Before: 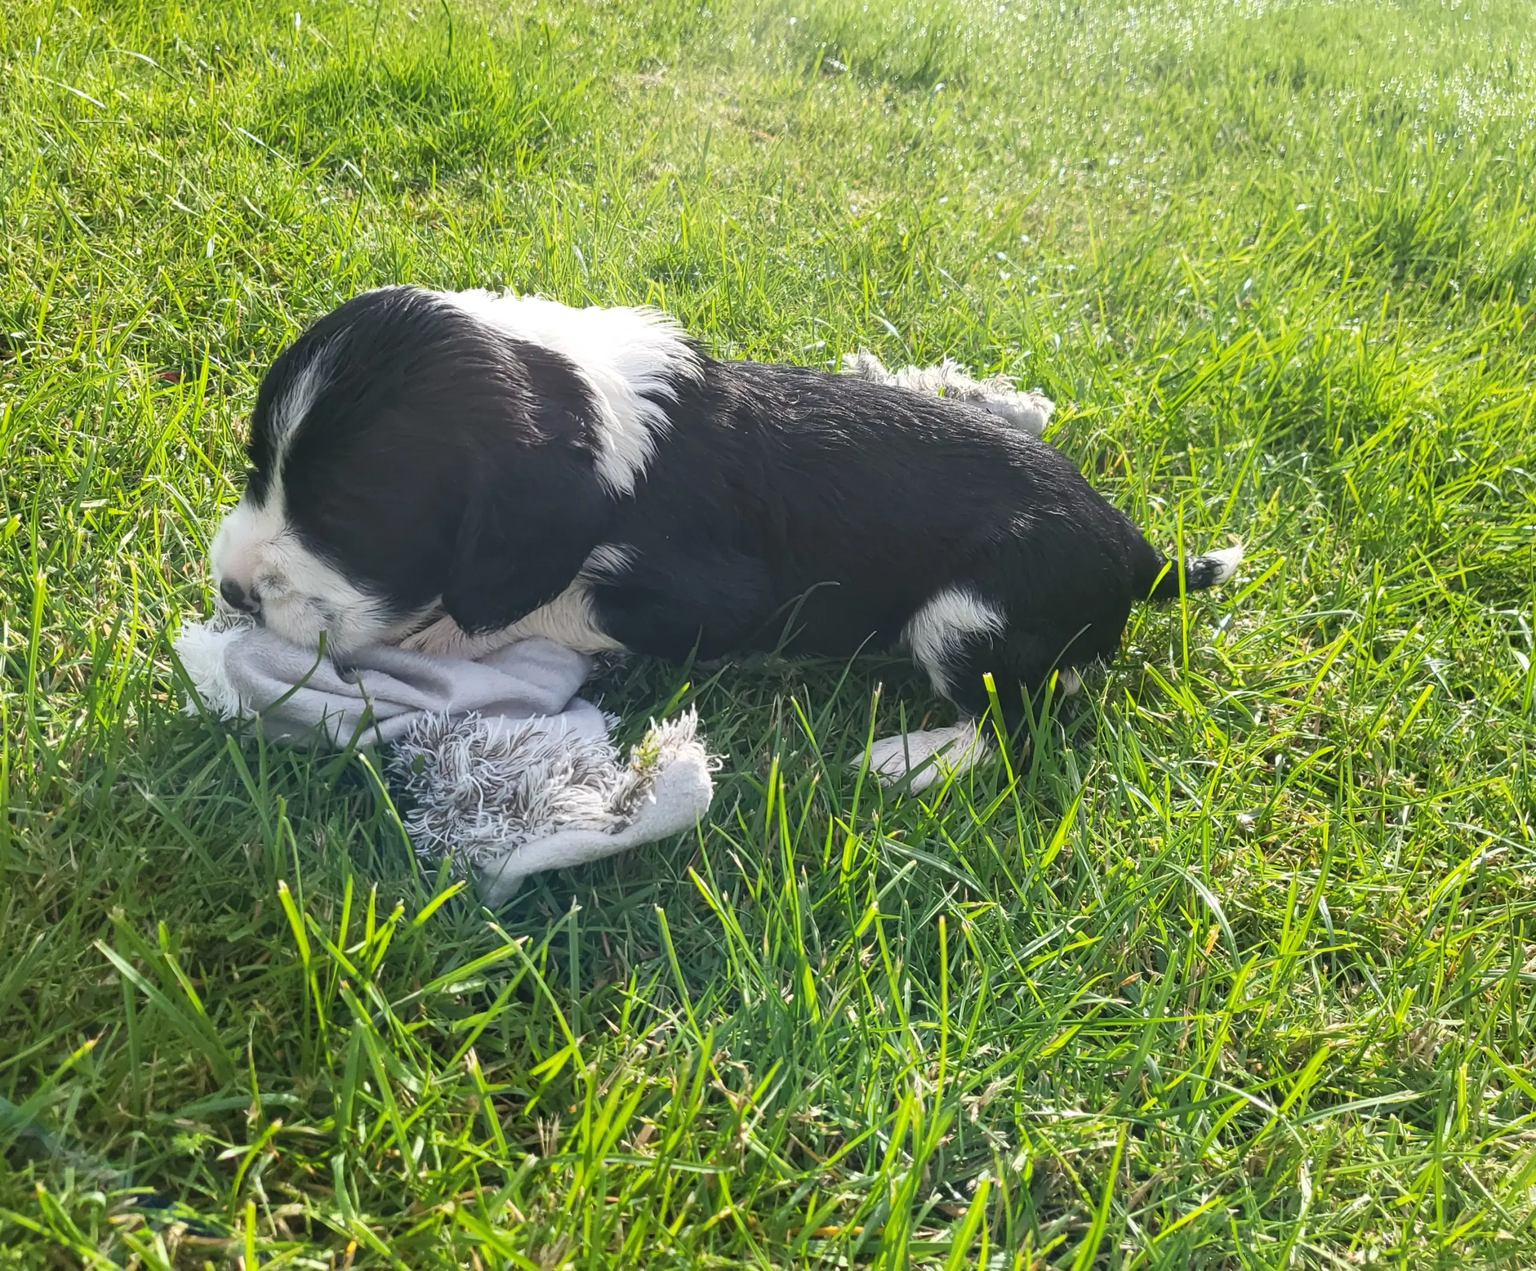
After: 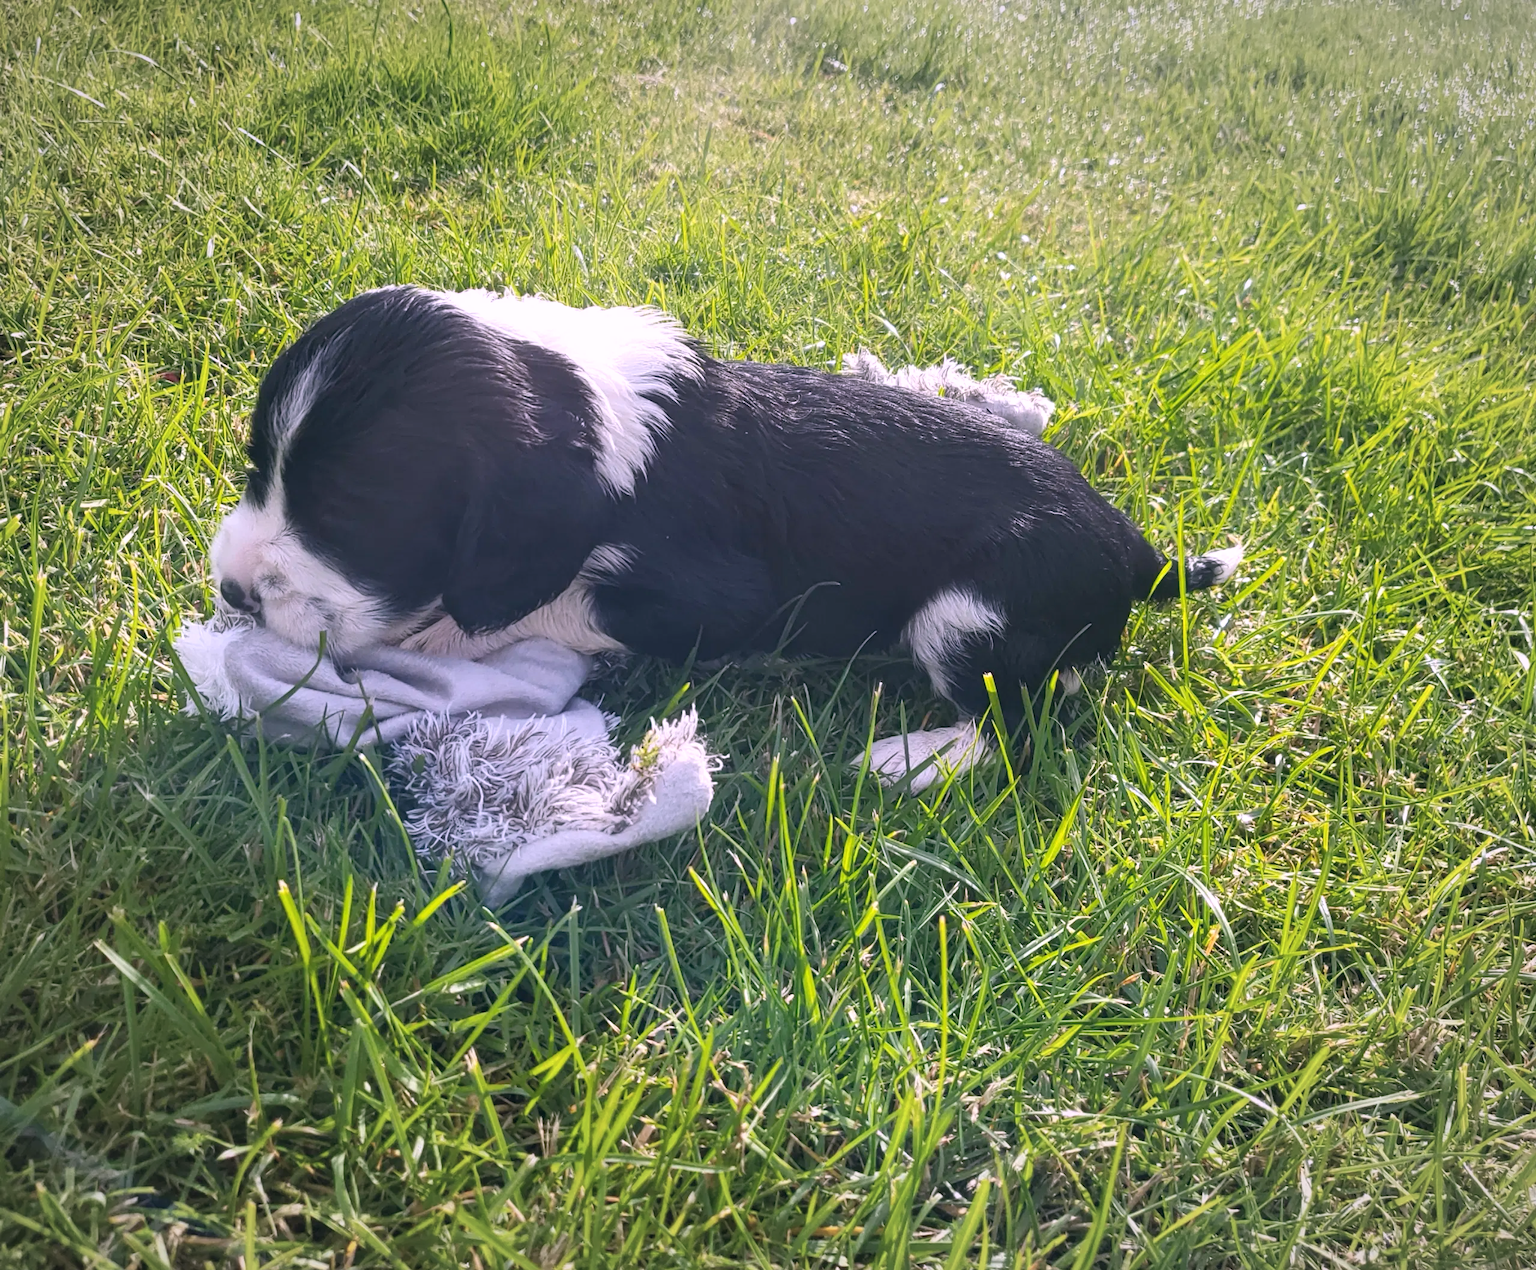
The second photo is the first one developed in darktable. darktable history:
white balance: red 1.042, blue 1.17
tone equalizer: on, module defaults
color balance rgb: shadows lift › hue 87.51°, highlights gain › chroma 1.62%, highlights gain › hue 55.1°, global offset › chroma 0.06%, global offset › hue 253.66°, linear chroma grading › global chroma 0.5%
vignetting: fall-off radius 100%, width/height ratio 1.337
